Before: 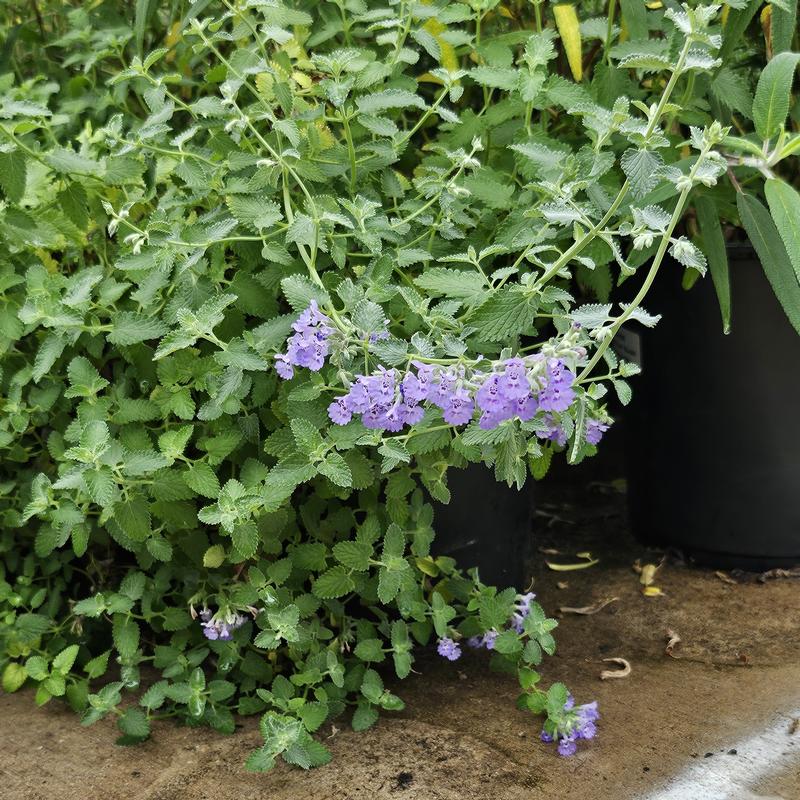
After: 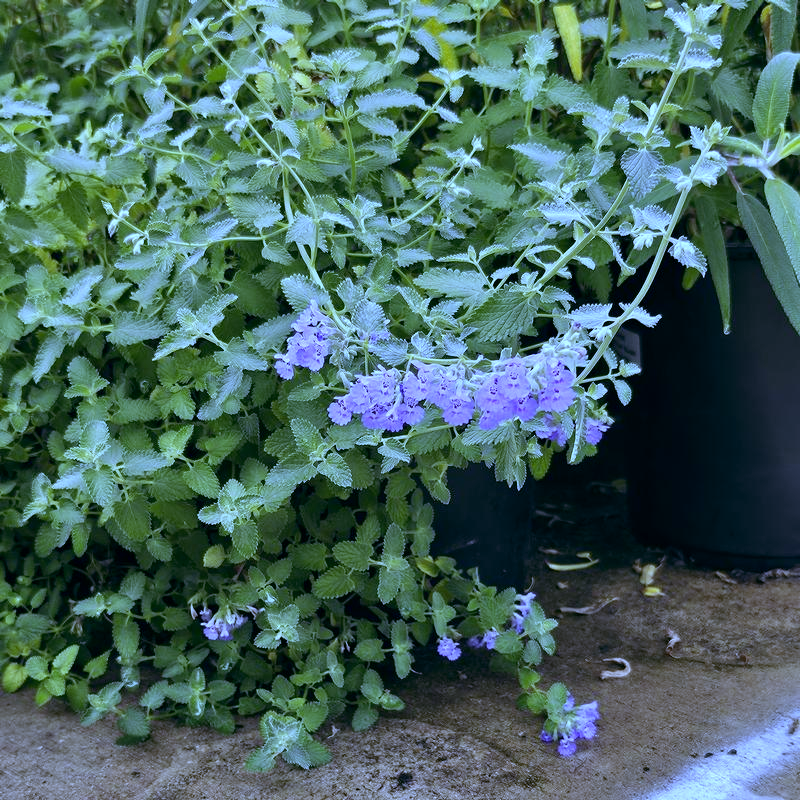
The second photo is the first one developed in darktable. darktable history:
color balance: lift [0.998, 0.998, 1.001, 1.002], gamma [0.995, 1.025, 0.992, 0.975], gain [0.995, 1.02, 0.997, 0.98]
white balance: red 0.766, blue 1.537
